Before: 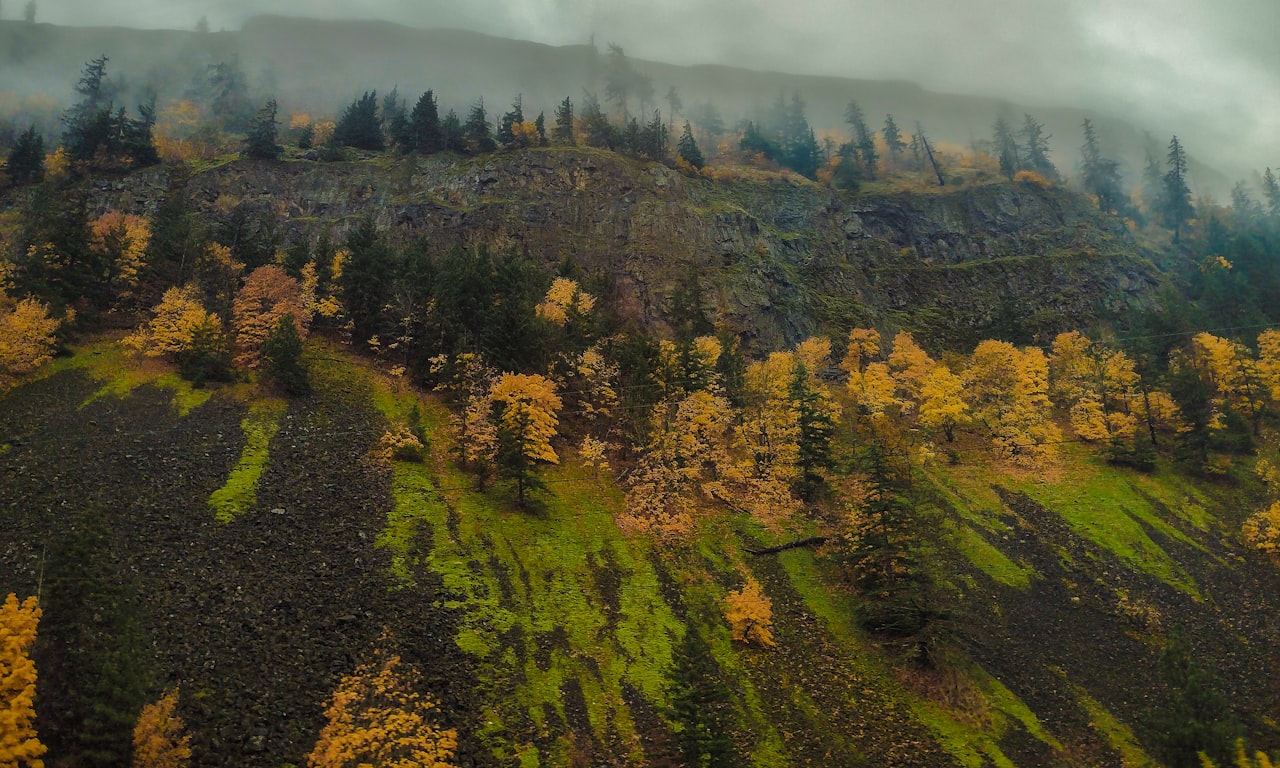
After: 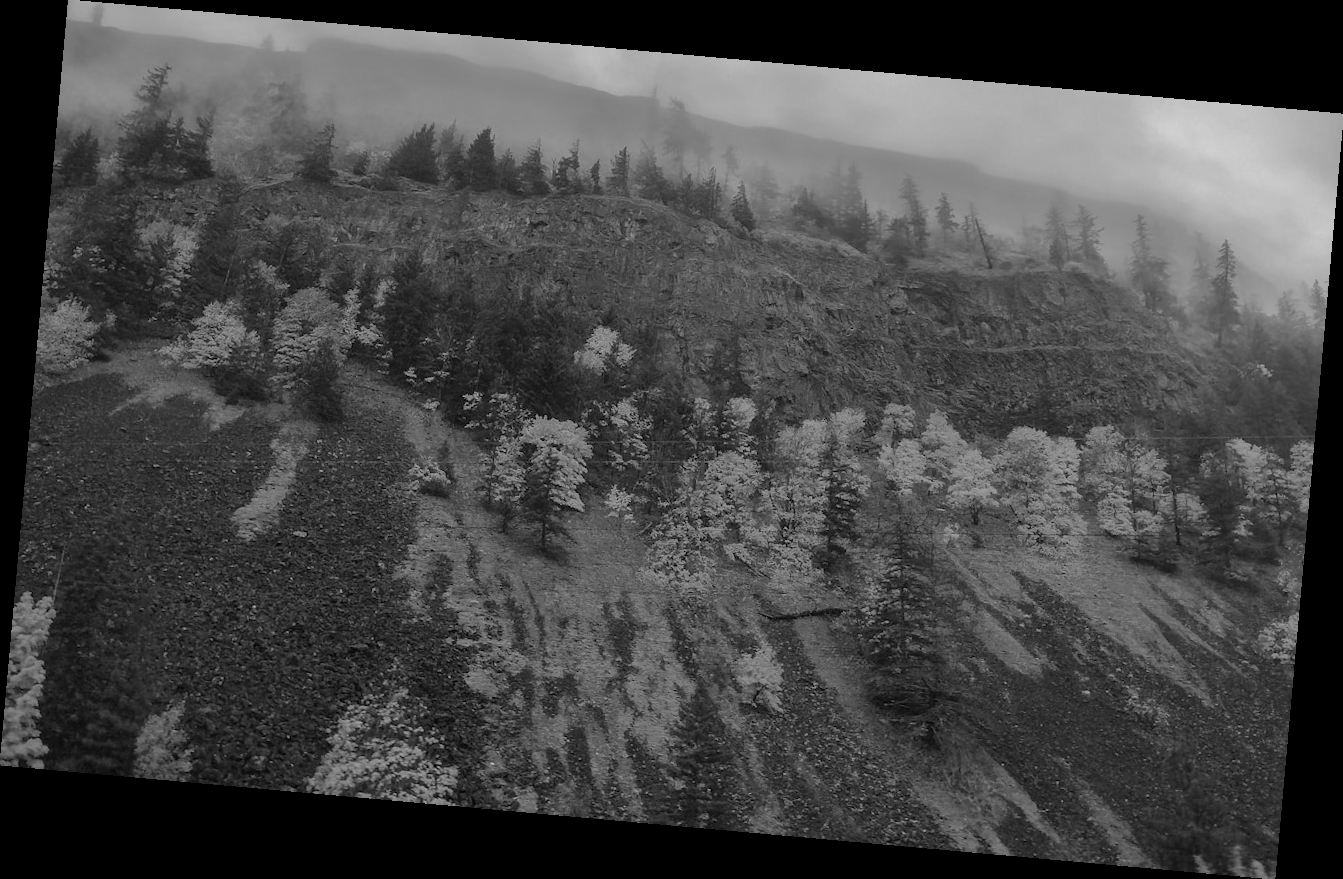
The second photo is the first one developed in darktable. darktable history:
color correction: highlights a* -6.69, highlights b* 0.49
contrast brightness saturation: brightness 0.09, saturation 0.19
monochrome: a 14.95, b -89.96
rotate and perspective: rotation 5.12°, automatic cropping off
